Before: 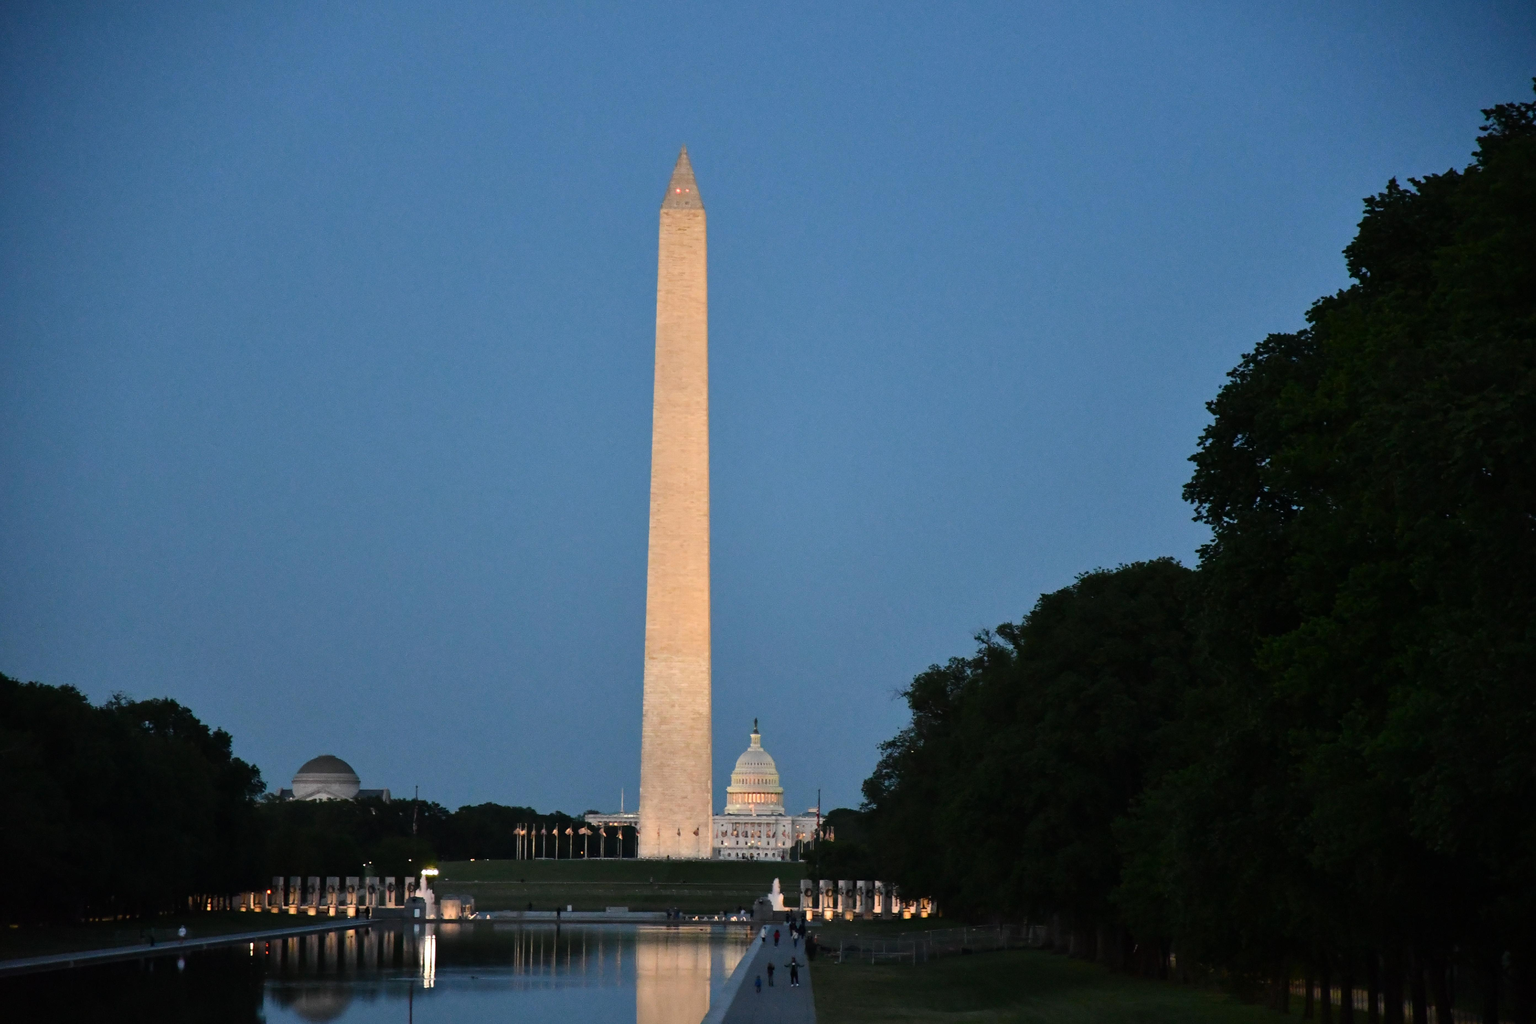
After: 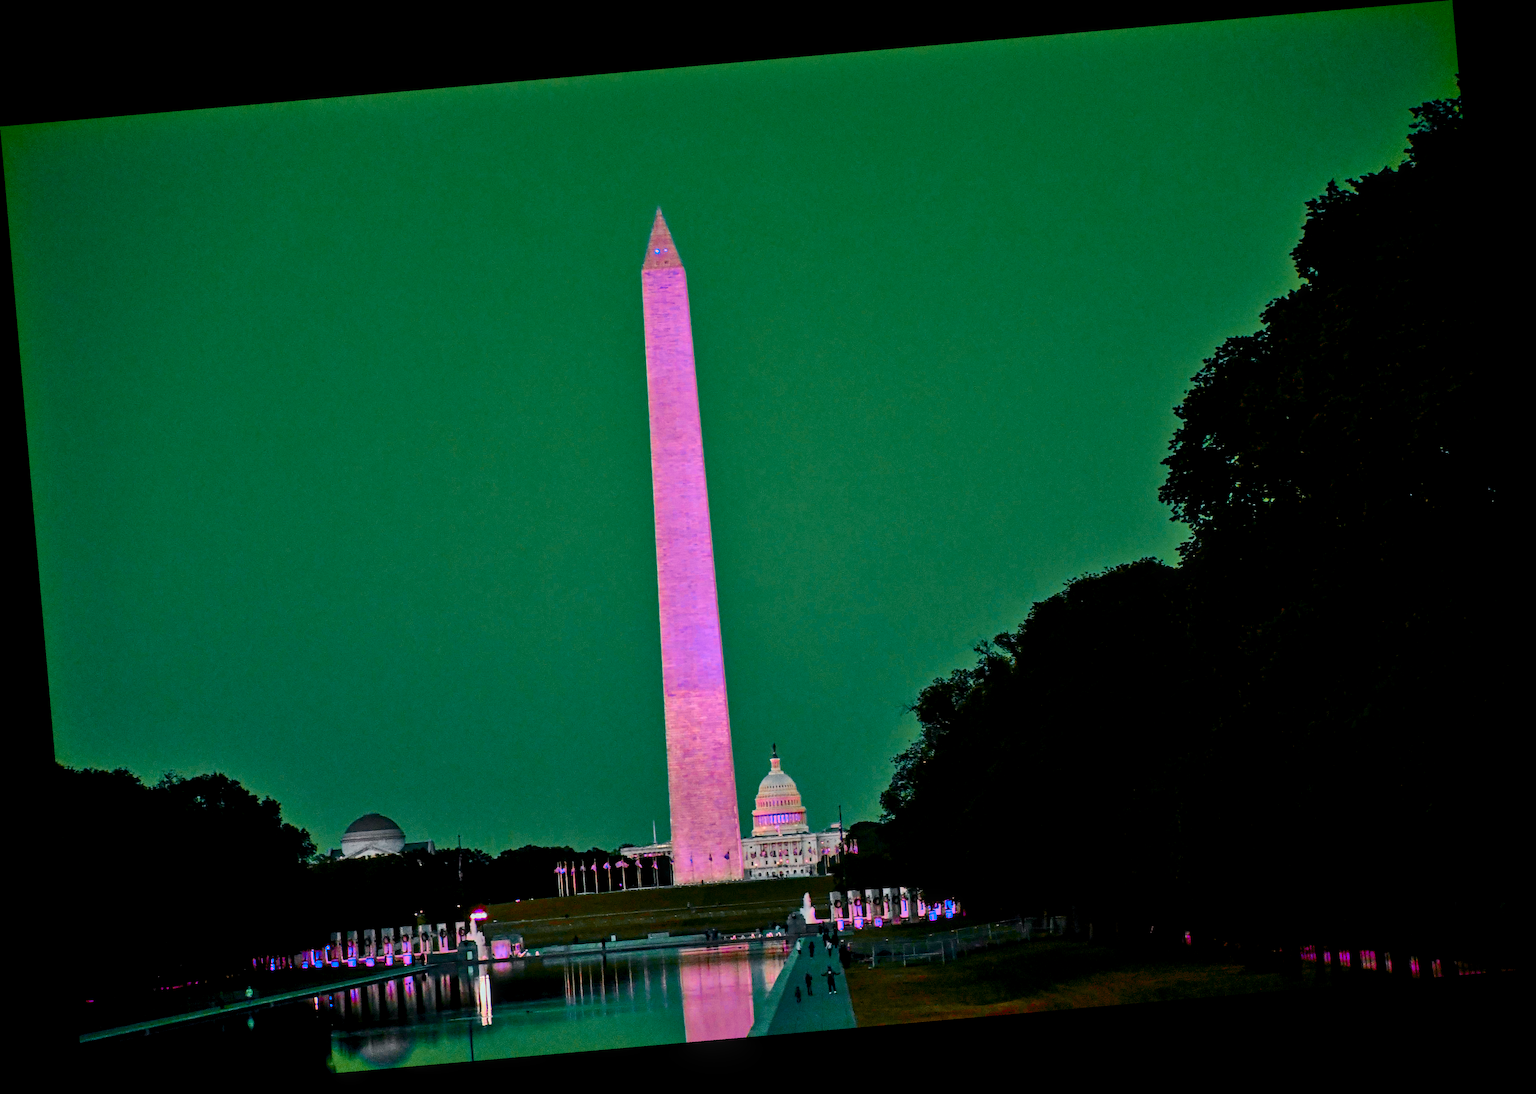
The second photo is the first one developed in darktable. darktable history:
contrast brightness saturation: contrast 0.09, saturation 0.28
color balance rgb: global offset › luminance -0.51%, perceptual saturation grading › global saturation 27.53%, perceptual saturation grading › highlights -25%, perceptual saturation grading › shadows 25%, perceptual brilliance grading › highlights 6.62%, perceptual brilliance grading › mid-tones 17.07%, perceptual brilliance grading › shadows -5.23%
rotate and perspective: rotation -4.98°, automatic cropping off
shadows and highlights: low approximation 0.01, soften with gaussian
local contrast: on, module defaults
haze removal: compatibility mode true, adaptive false
color zones: curves: ch0 [(0.826, 0.353)]; ch1 [(0.242, 0.647) (0.889, 0.342)]; ch2 [(0.246, 0.089) (0.969, 0.068)]
